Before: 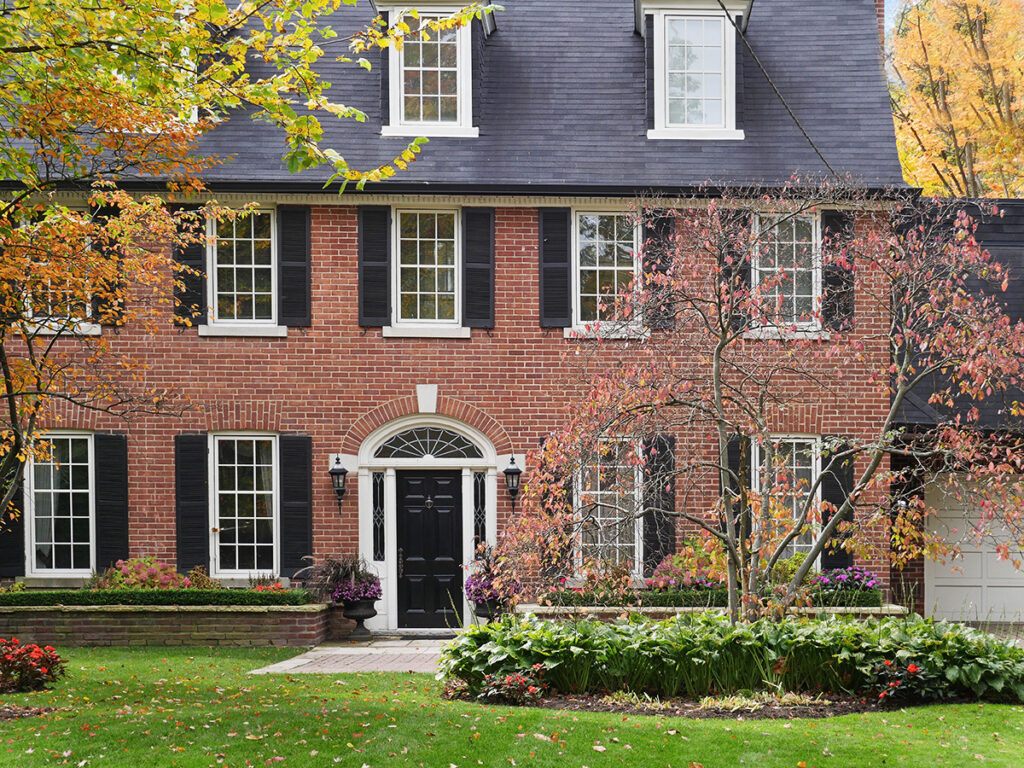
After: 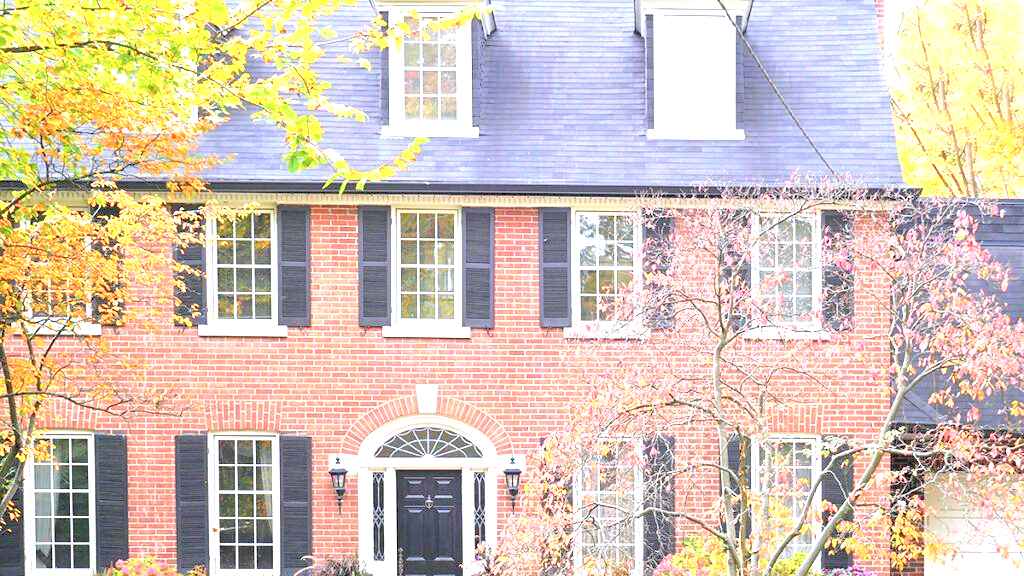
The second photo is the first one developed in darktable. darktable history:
levels: levels [0.072, 0.414, 0.976]
color calibration: illuminant as shot in camera, x 0.358, y 0.373, temperature 4628.91 K
exposure: black level correction 0, exposure 1.675 EV, compensate exposure bias true, compensate highlight preservation false
crop: bottom 24.967%
